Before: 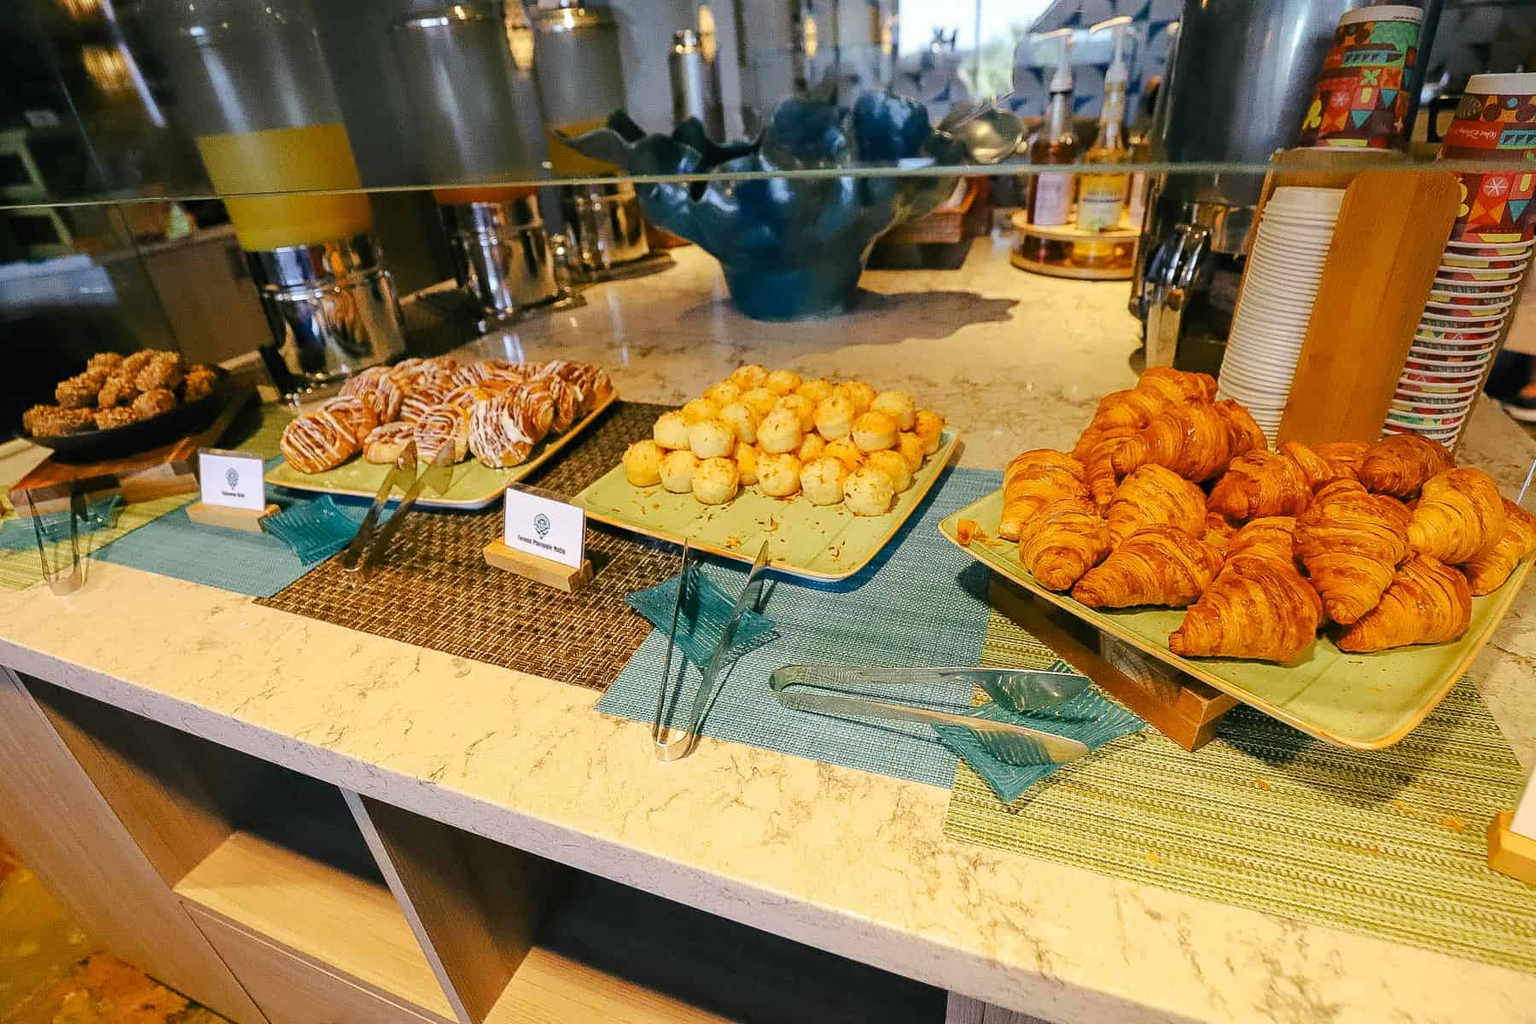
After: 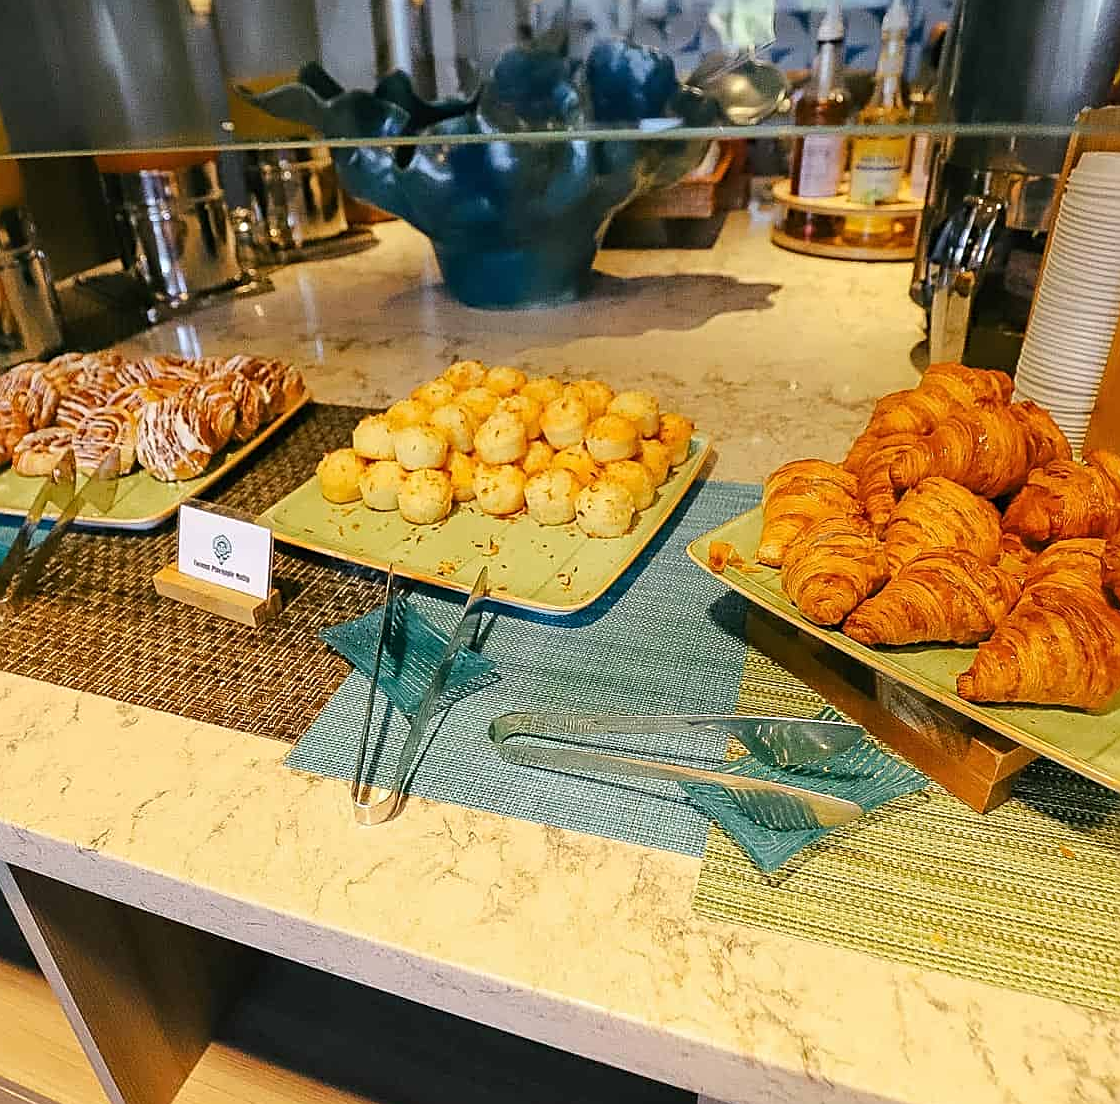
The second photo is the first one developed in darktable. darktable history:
crop and rotate: left 22.962%, top 5.623%, right 14.798%, bottom 2.356%
sharpen: on, module defaults
tone equalizer: -7 EV 0.116 EV
